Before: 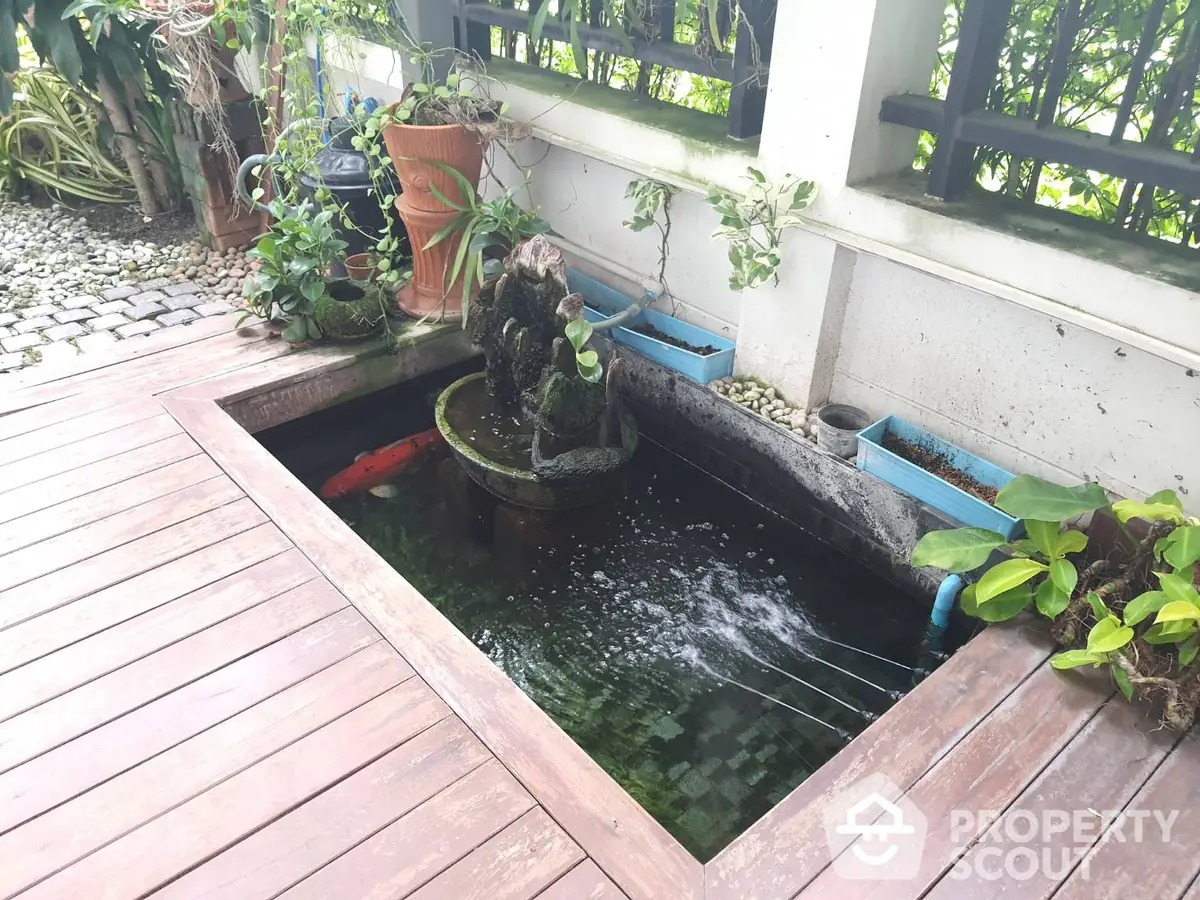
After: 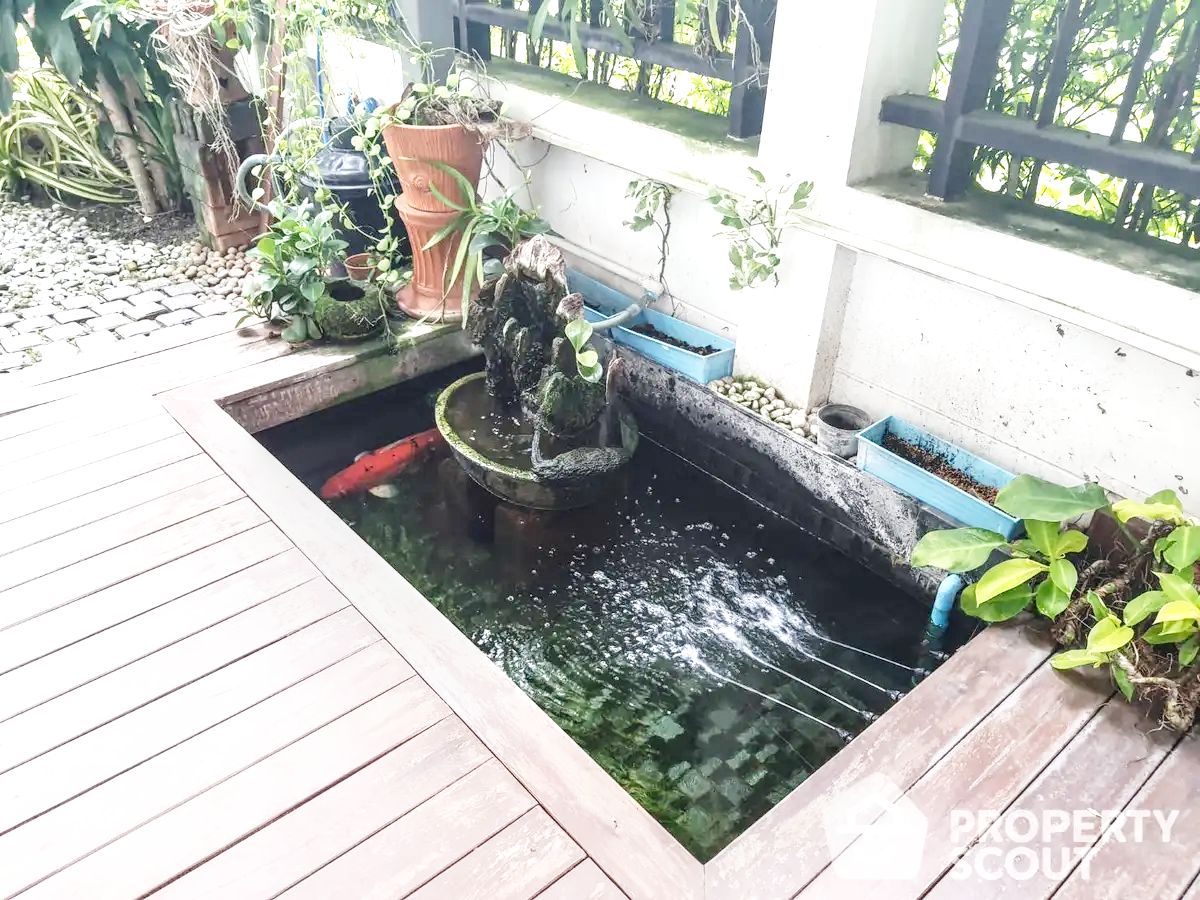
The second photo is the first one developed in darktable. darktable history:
local contrast: highlights 20%, detail 150%
base curve: curves: ch0 [(0, 0) (0.005, 0.002) (0.15, 0.3) (0.4, 0.7) (0.75, 0.95) (1, 1)], preserve colors none
